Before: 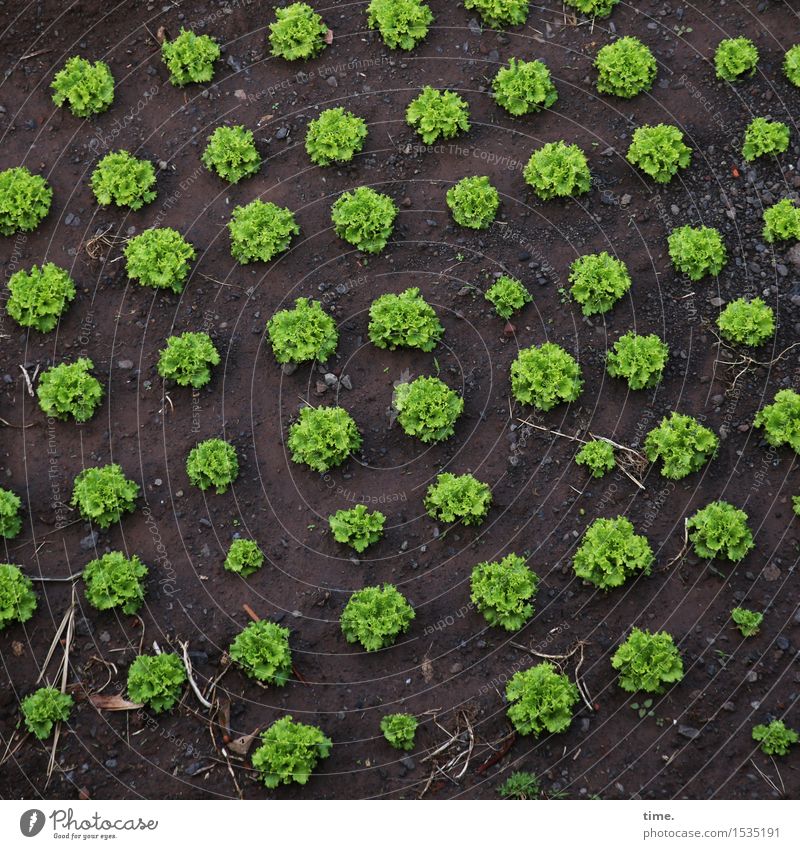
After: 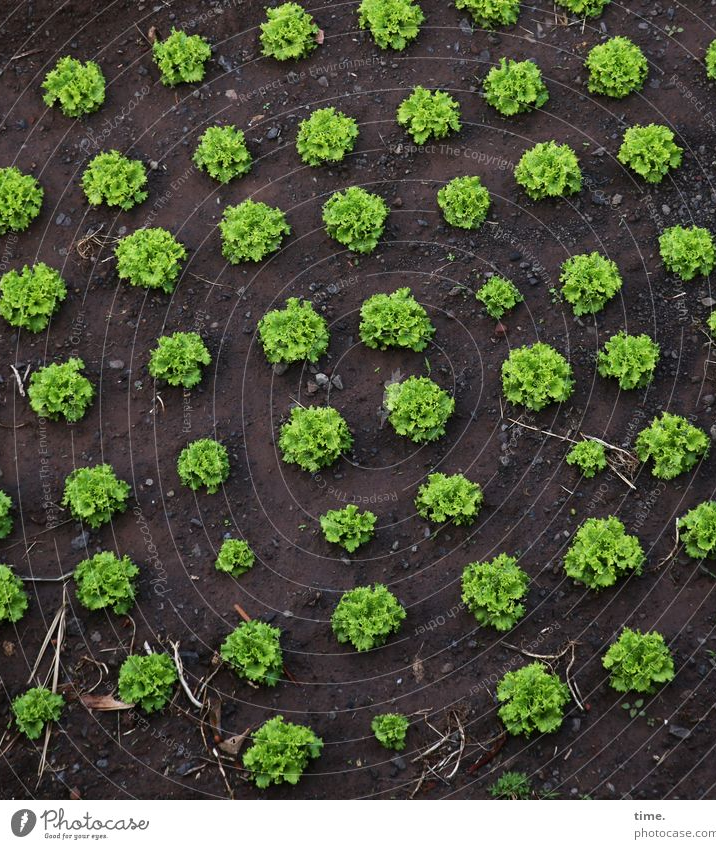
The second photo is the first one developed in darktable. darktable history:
crop and rotate: left 1.32%, right 9.056%
contrast brightness saturation: contrast 0.103, brightness 0.012, saturation 0.02
